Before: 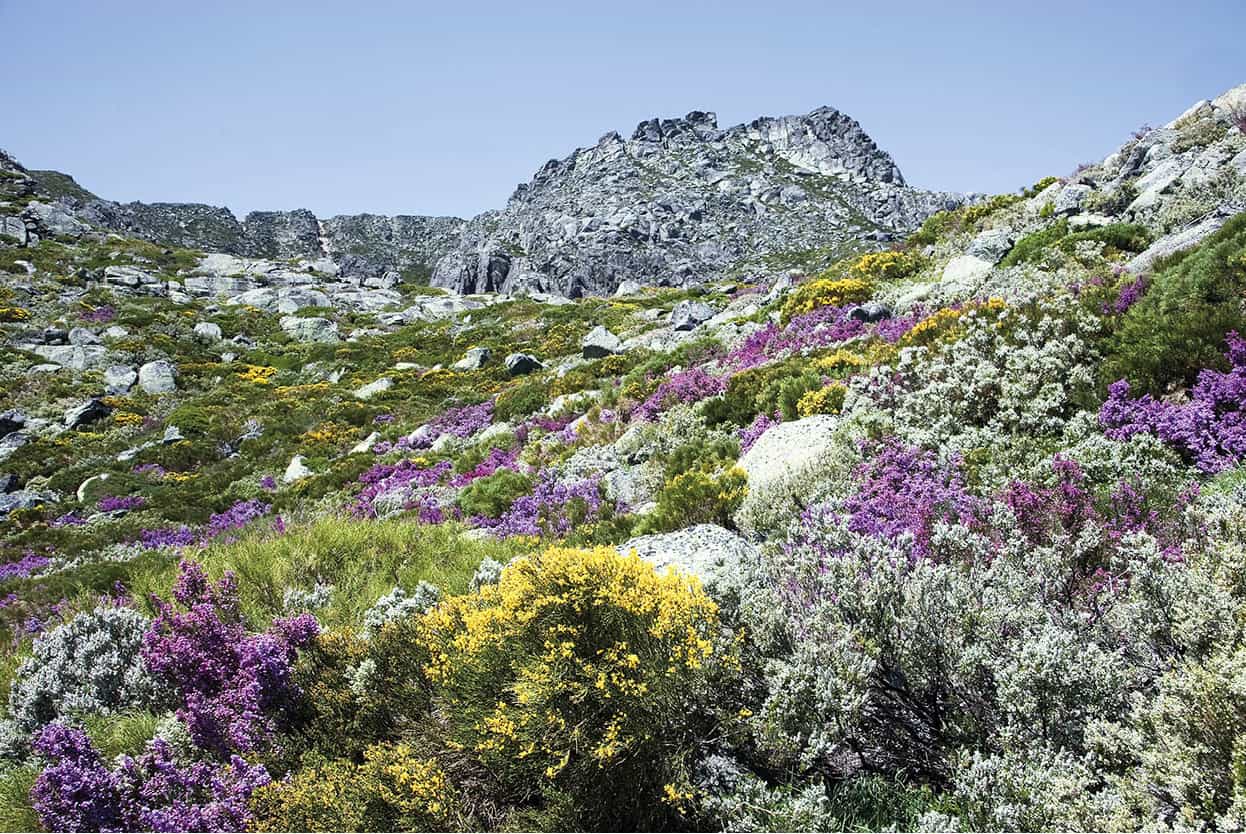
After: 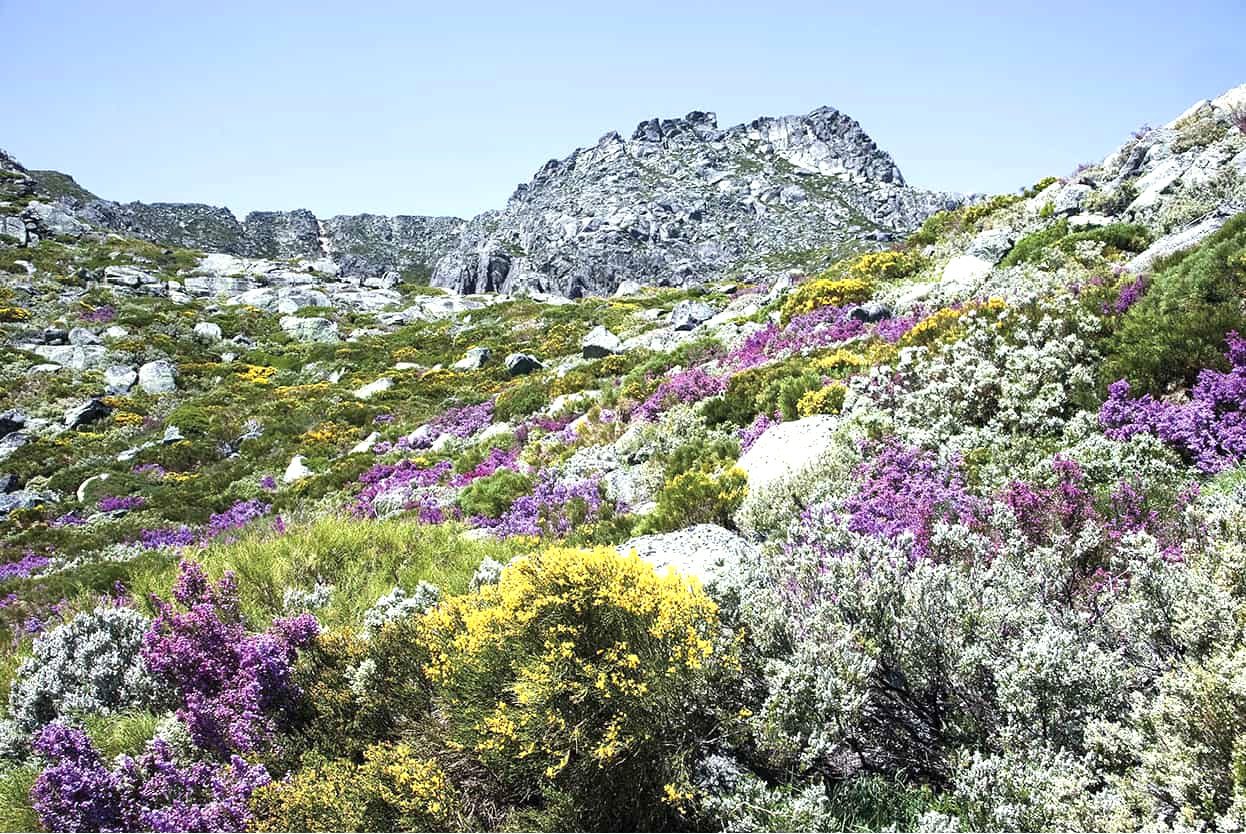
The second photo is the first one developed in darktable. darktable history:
exposure: exposure 0.506 EV, compensate highlight preservation false
